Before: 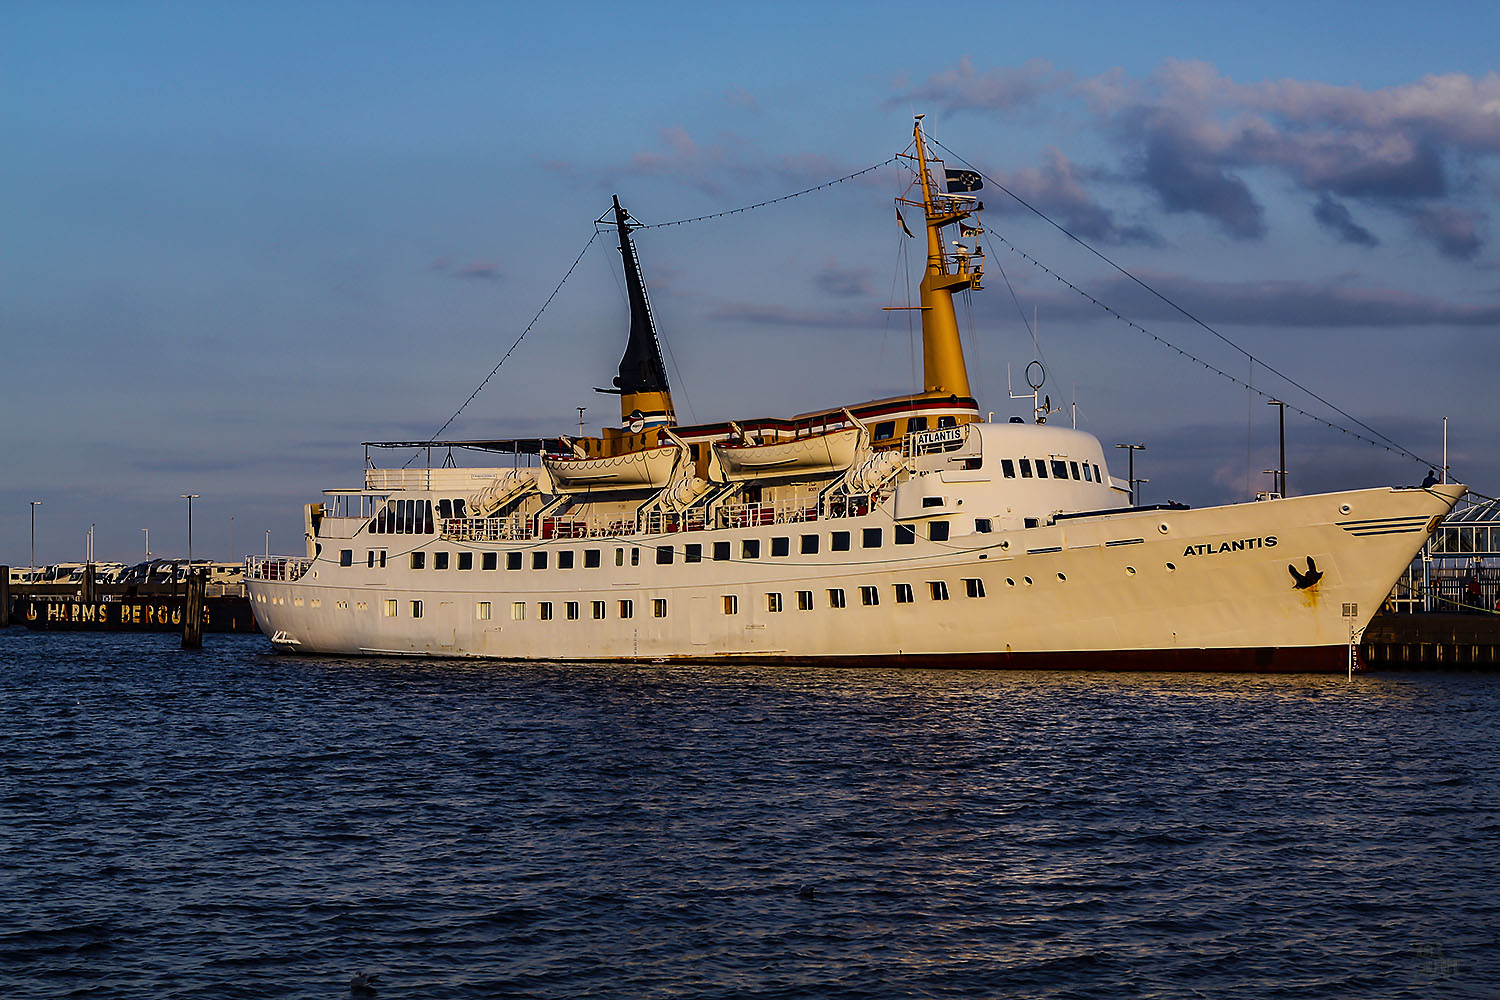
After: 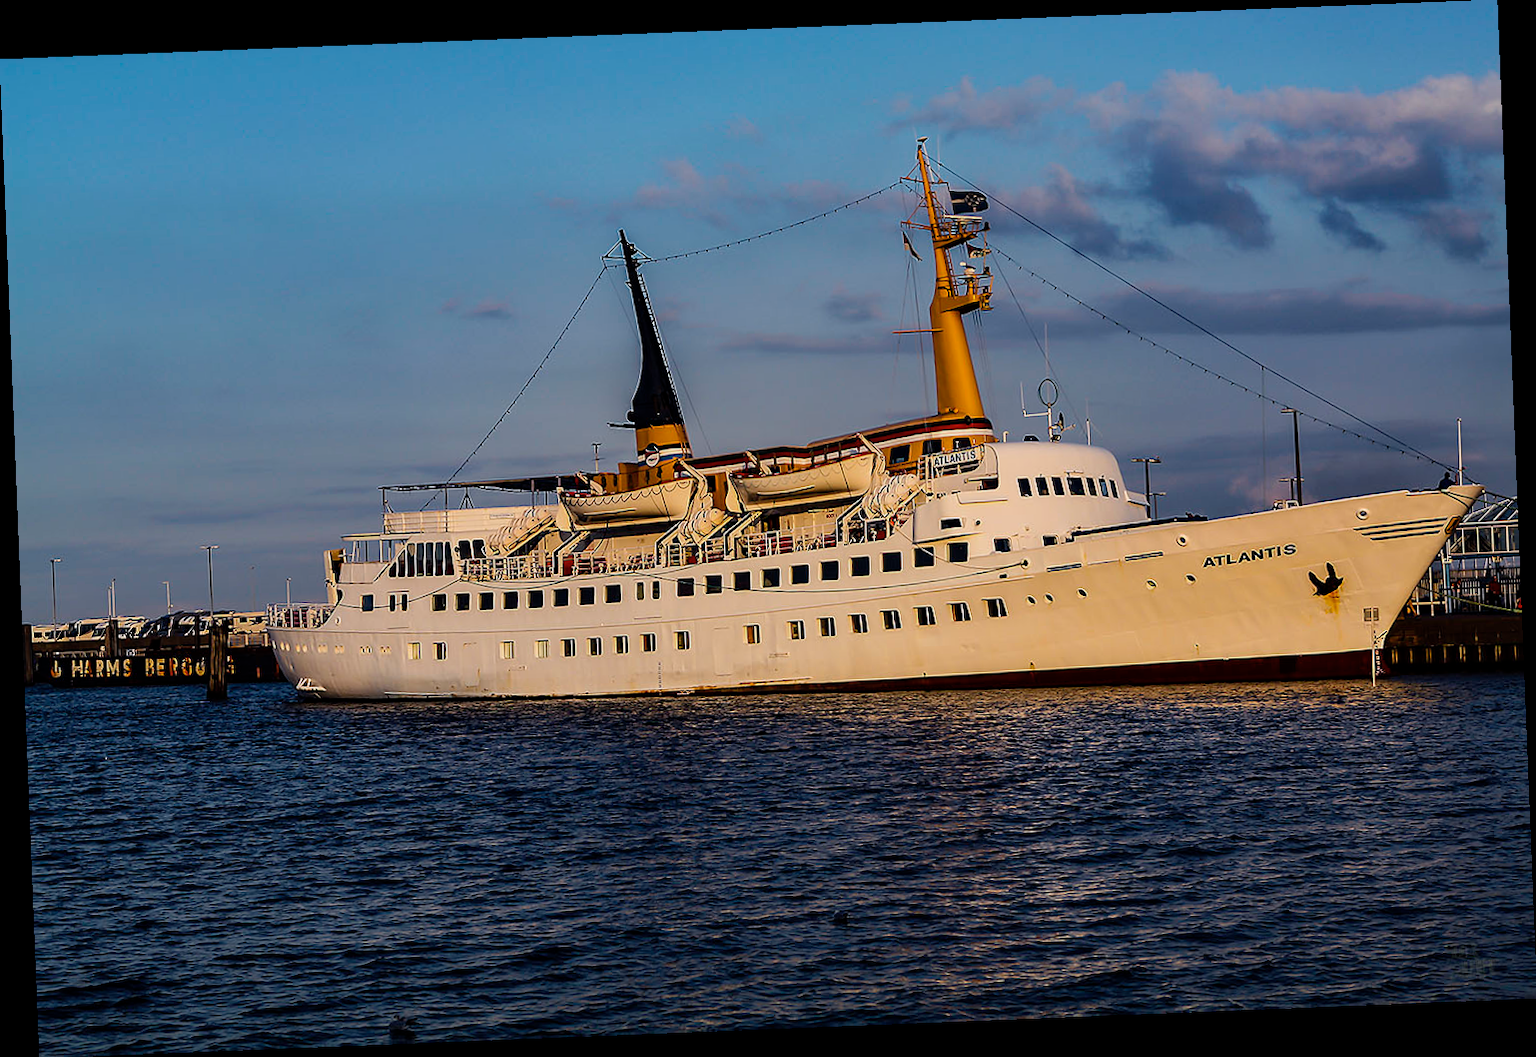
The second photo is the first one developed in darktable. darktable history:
contrast brightness saturation: saturation -0.05
rotate and perspective: rotation -2.29°, automatic cropping off
